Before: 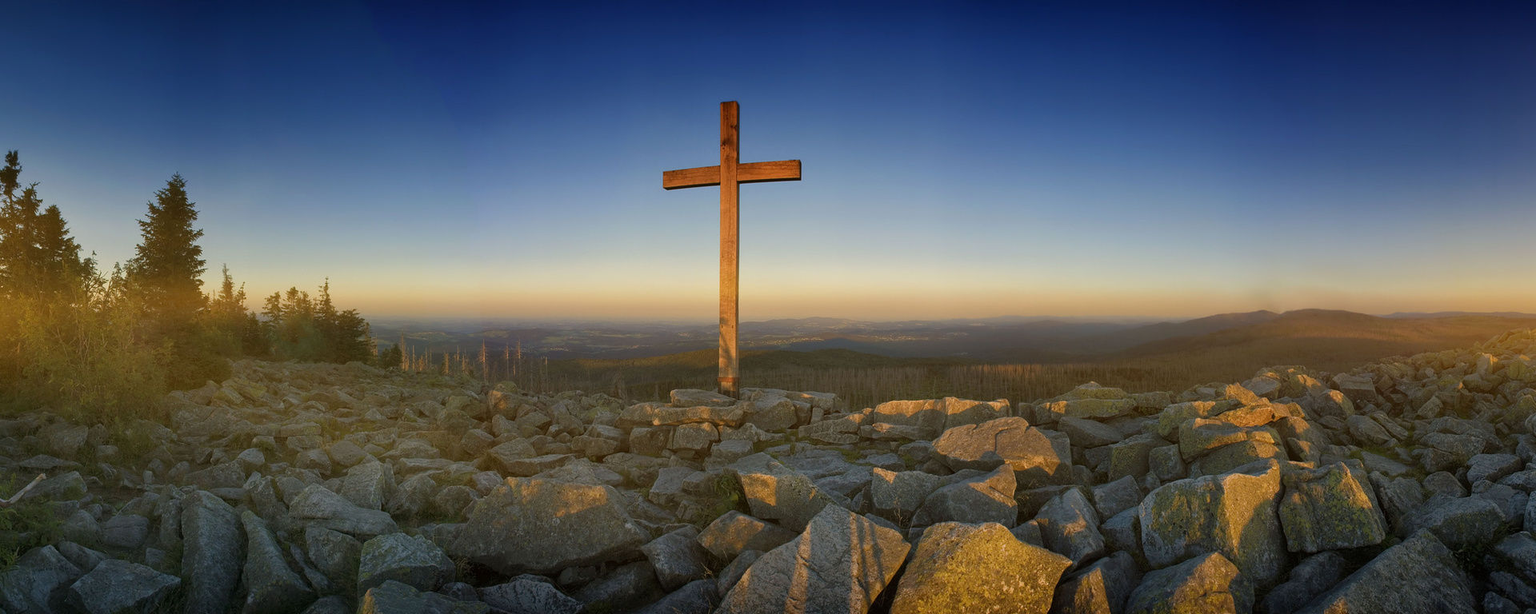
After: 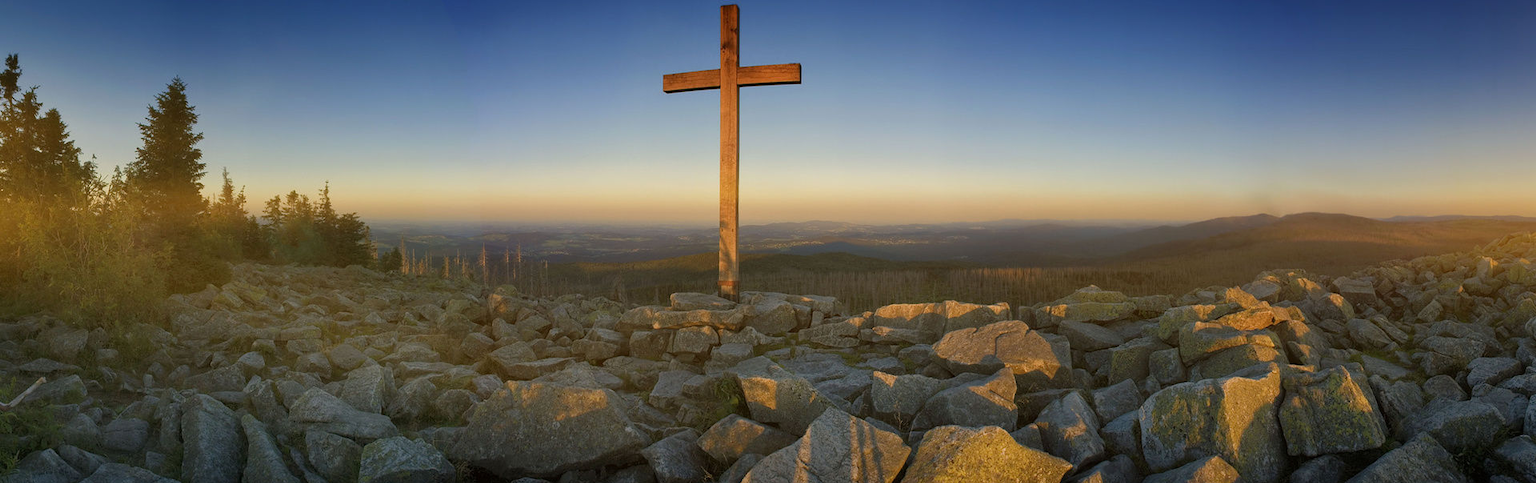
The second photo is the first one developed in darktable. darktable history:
crop and rotate: top 15.81%, bottom 5.445%
